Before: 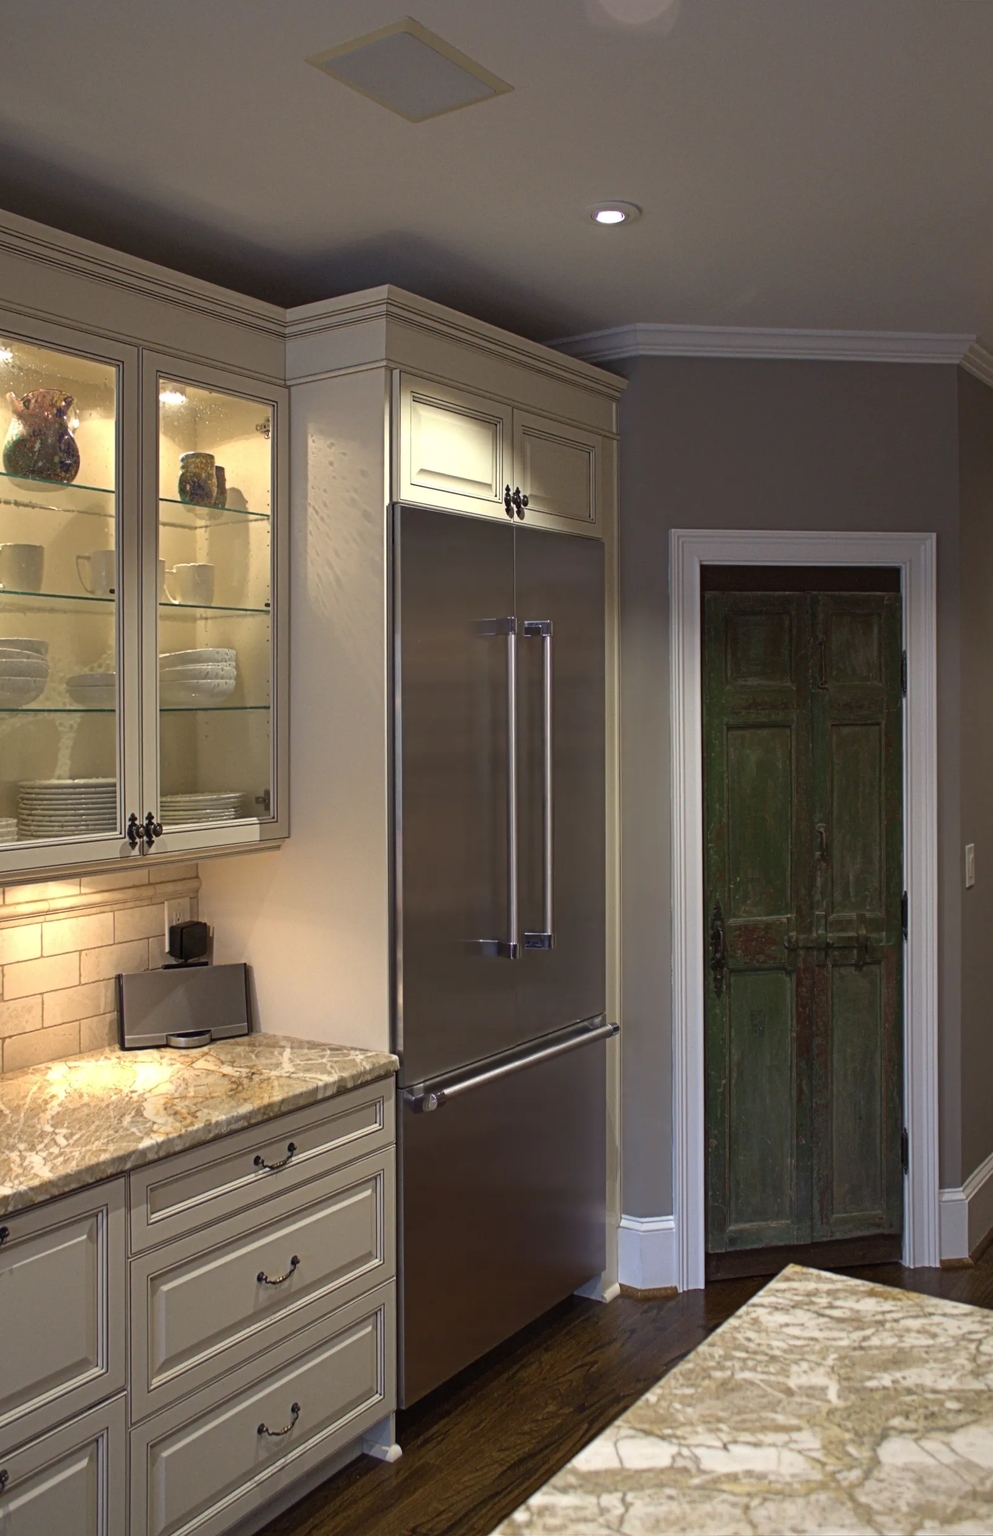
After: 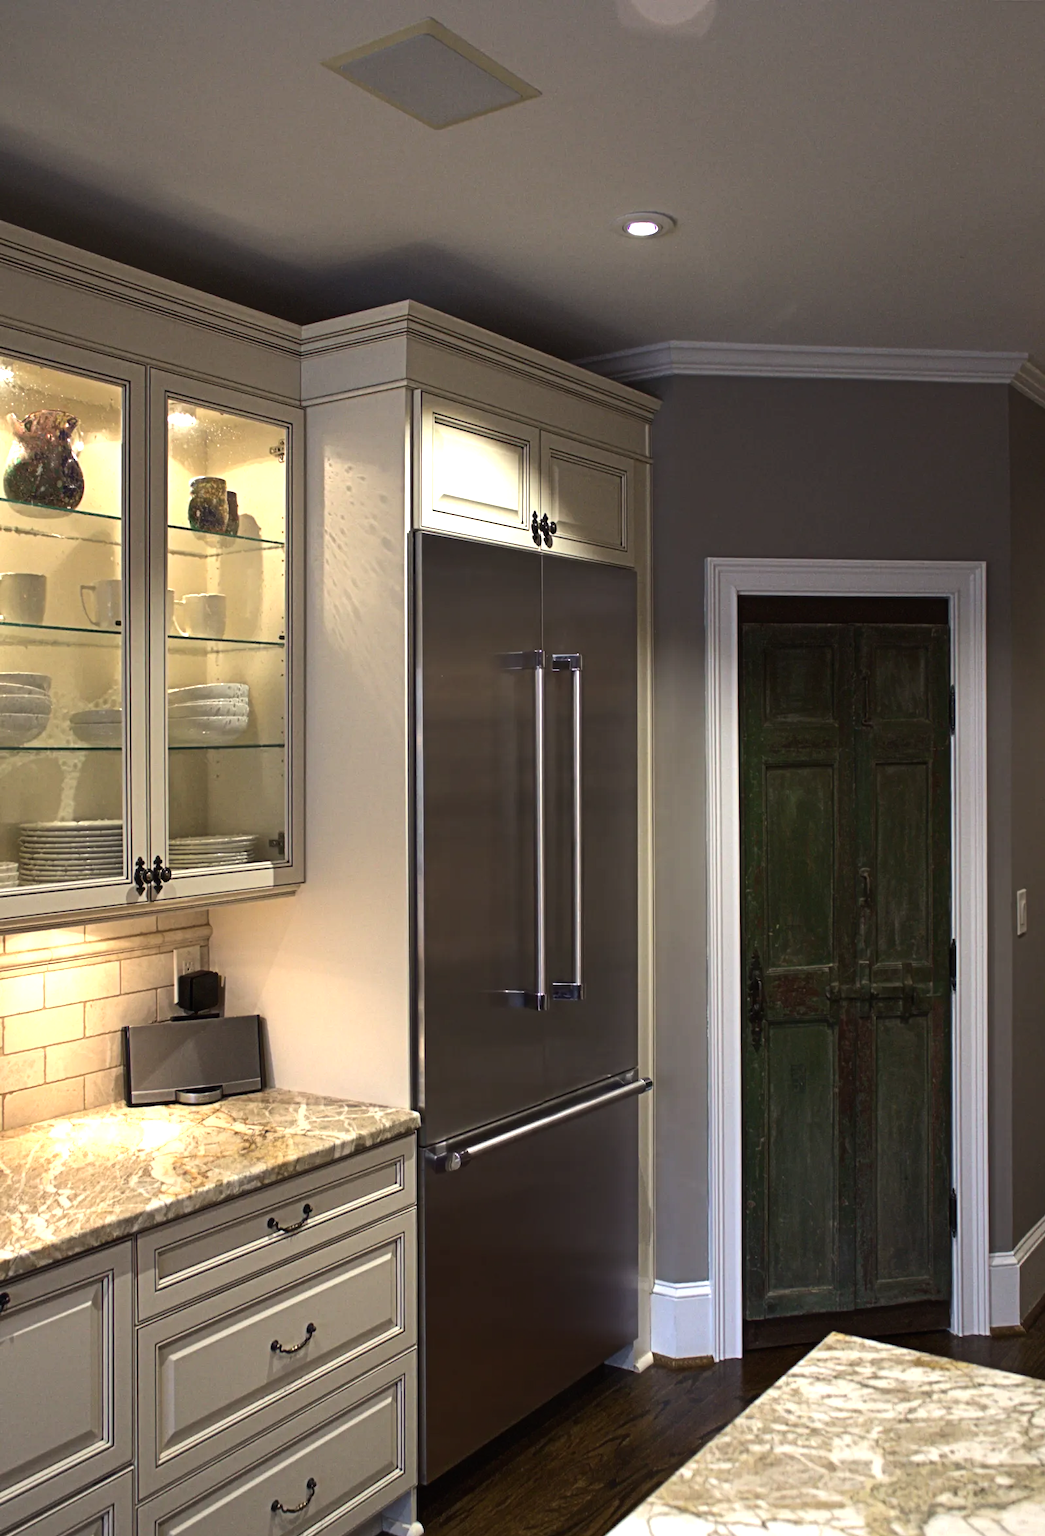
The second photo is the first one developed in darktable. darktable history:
tone equalizer: -8 EV -0.781 EV, -7 EV -0.726 EV, -6 EV -0.605 EV, -5 EV -0.405 EV, -3 EV 0.403 EV, -2 EV 0.6 EV, -1 EV 0.674 EV, +0 EV 0.721 EV, edges refinement/feathering 500, mask exposure compensation -1.57 EV, preserve details no
crop and rotate: top 0.005%, bottom 5.048%
